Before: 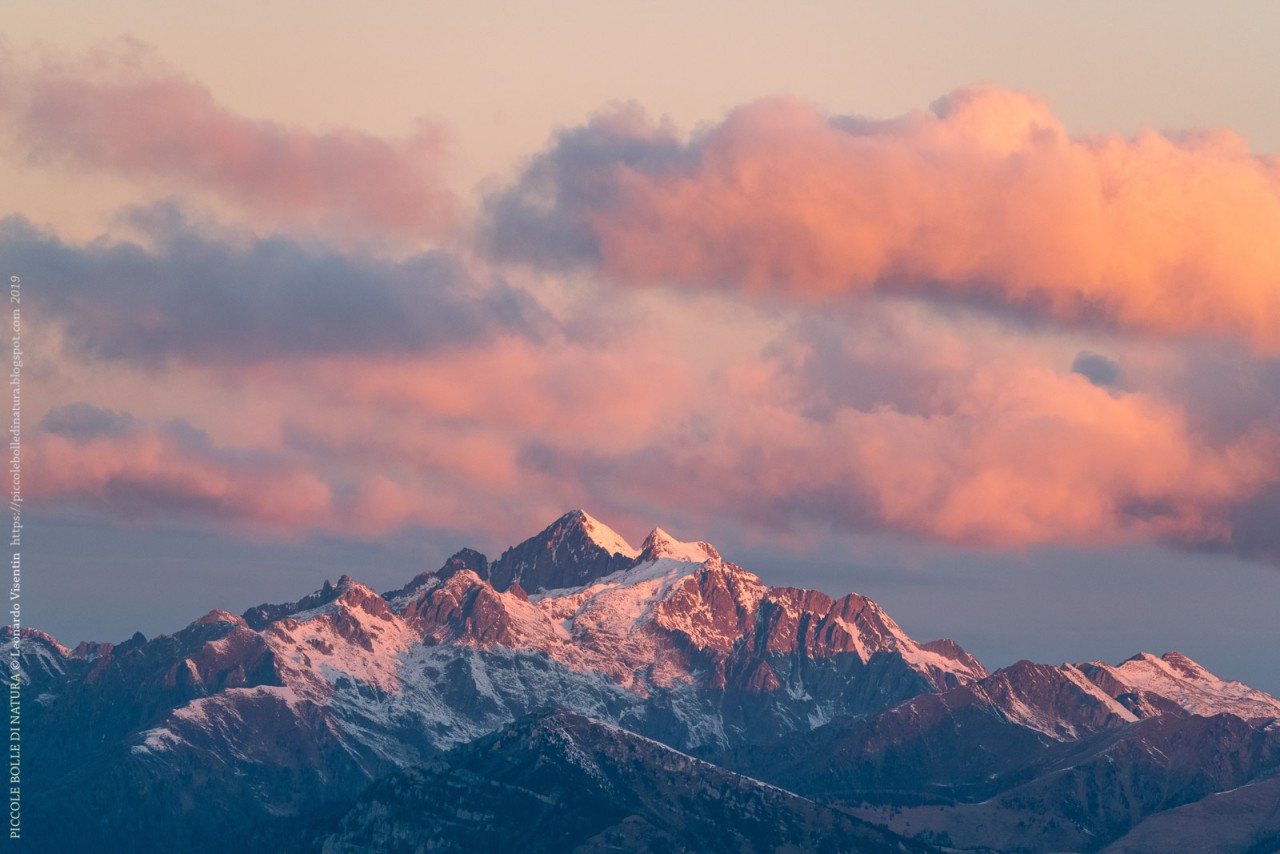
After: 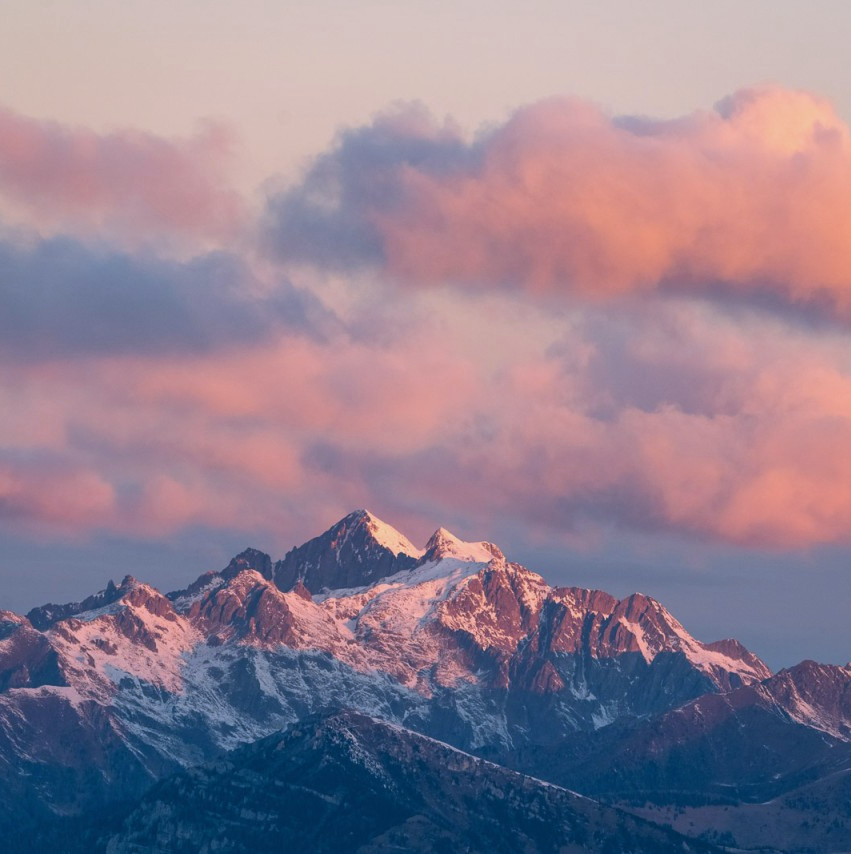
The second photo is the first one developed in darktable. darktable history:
crop: left 16.899%, right 16.556%
white balance: red 0.954, blue 1.079
